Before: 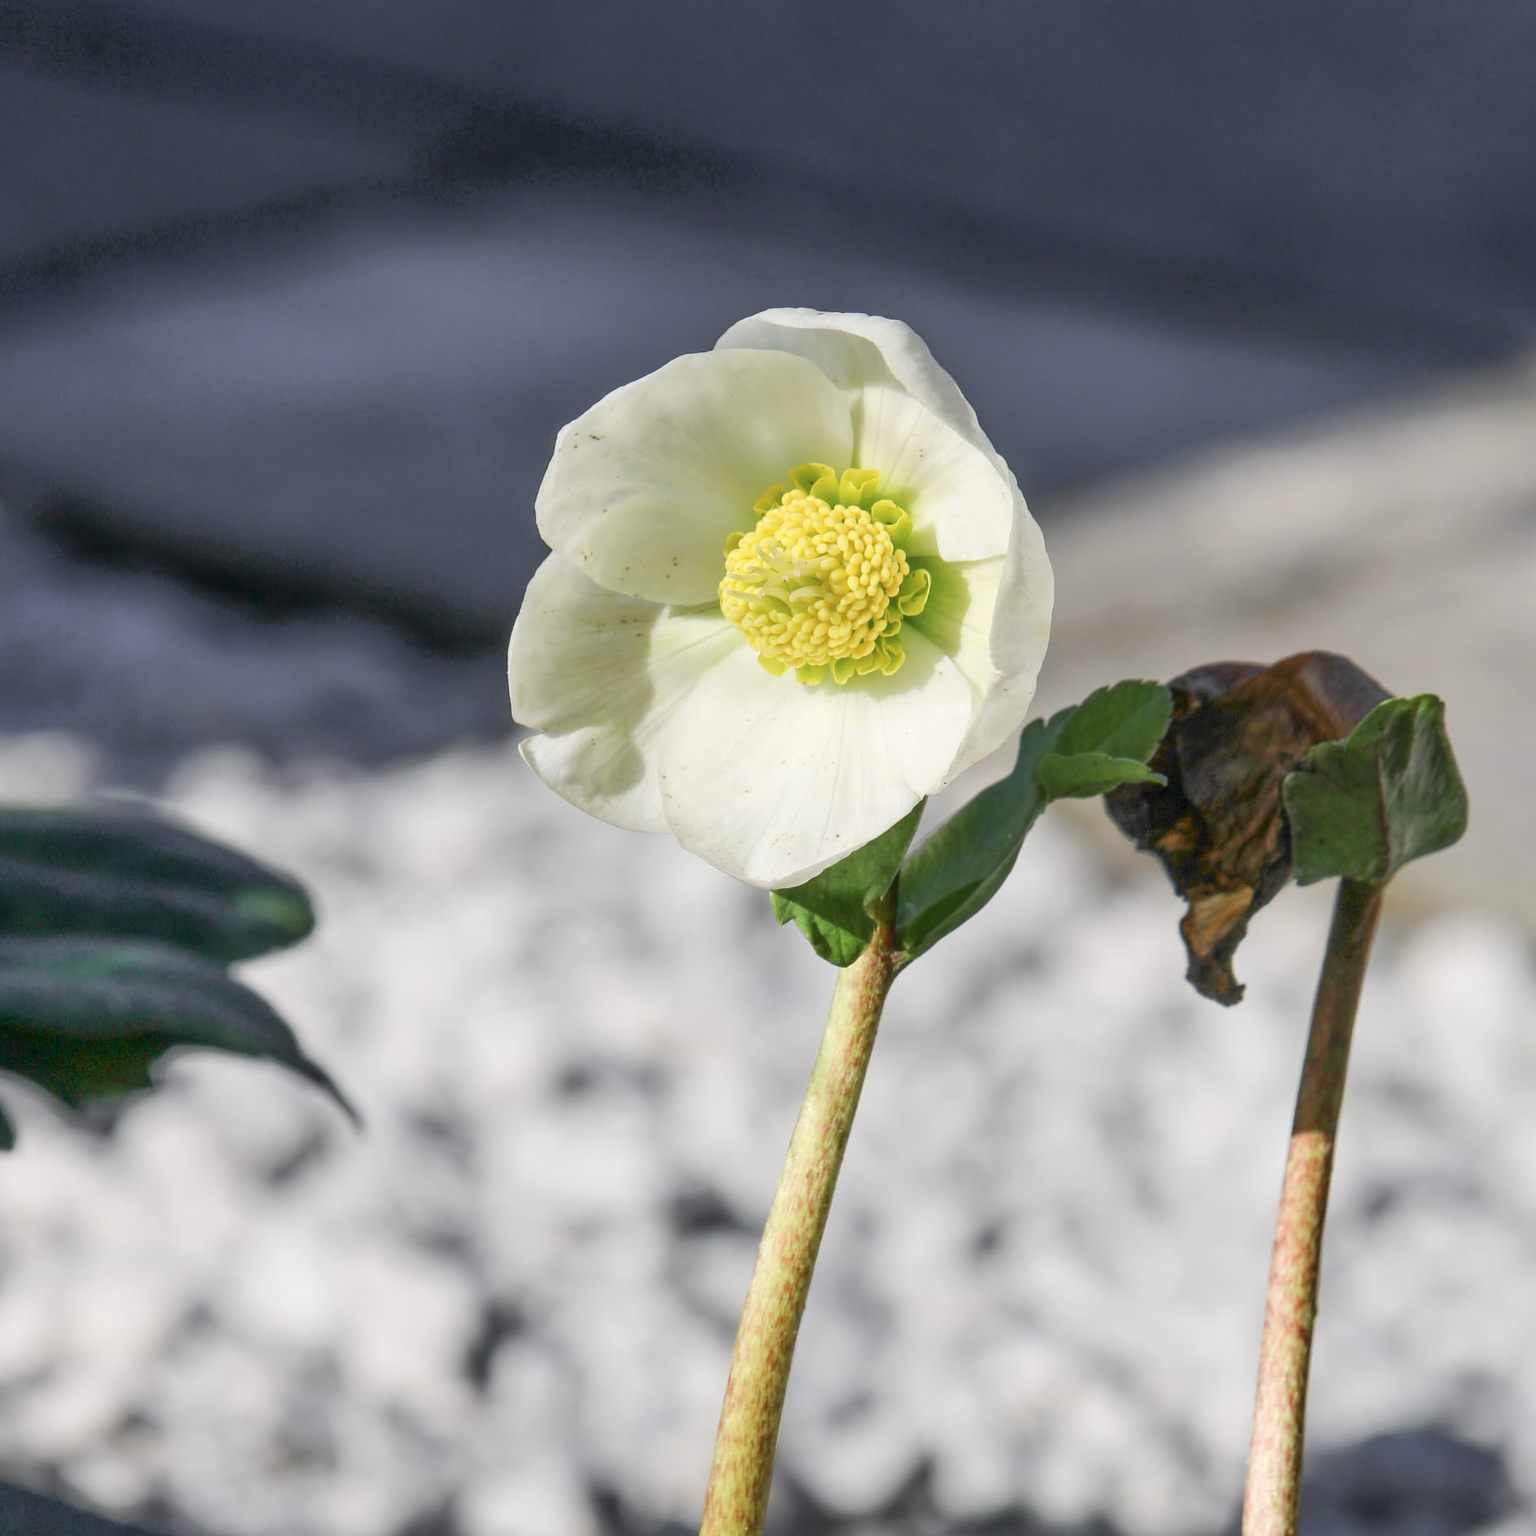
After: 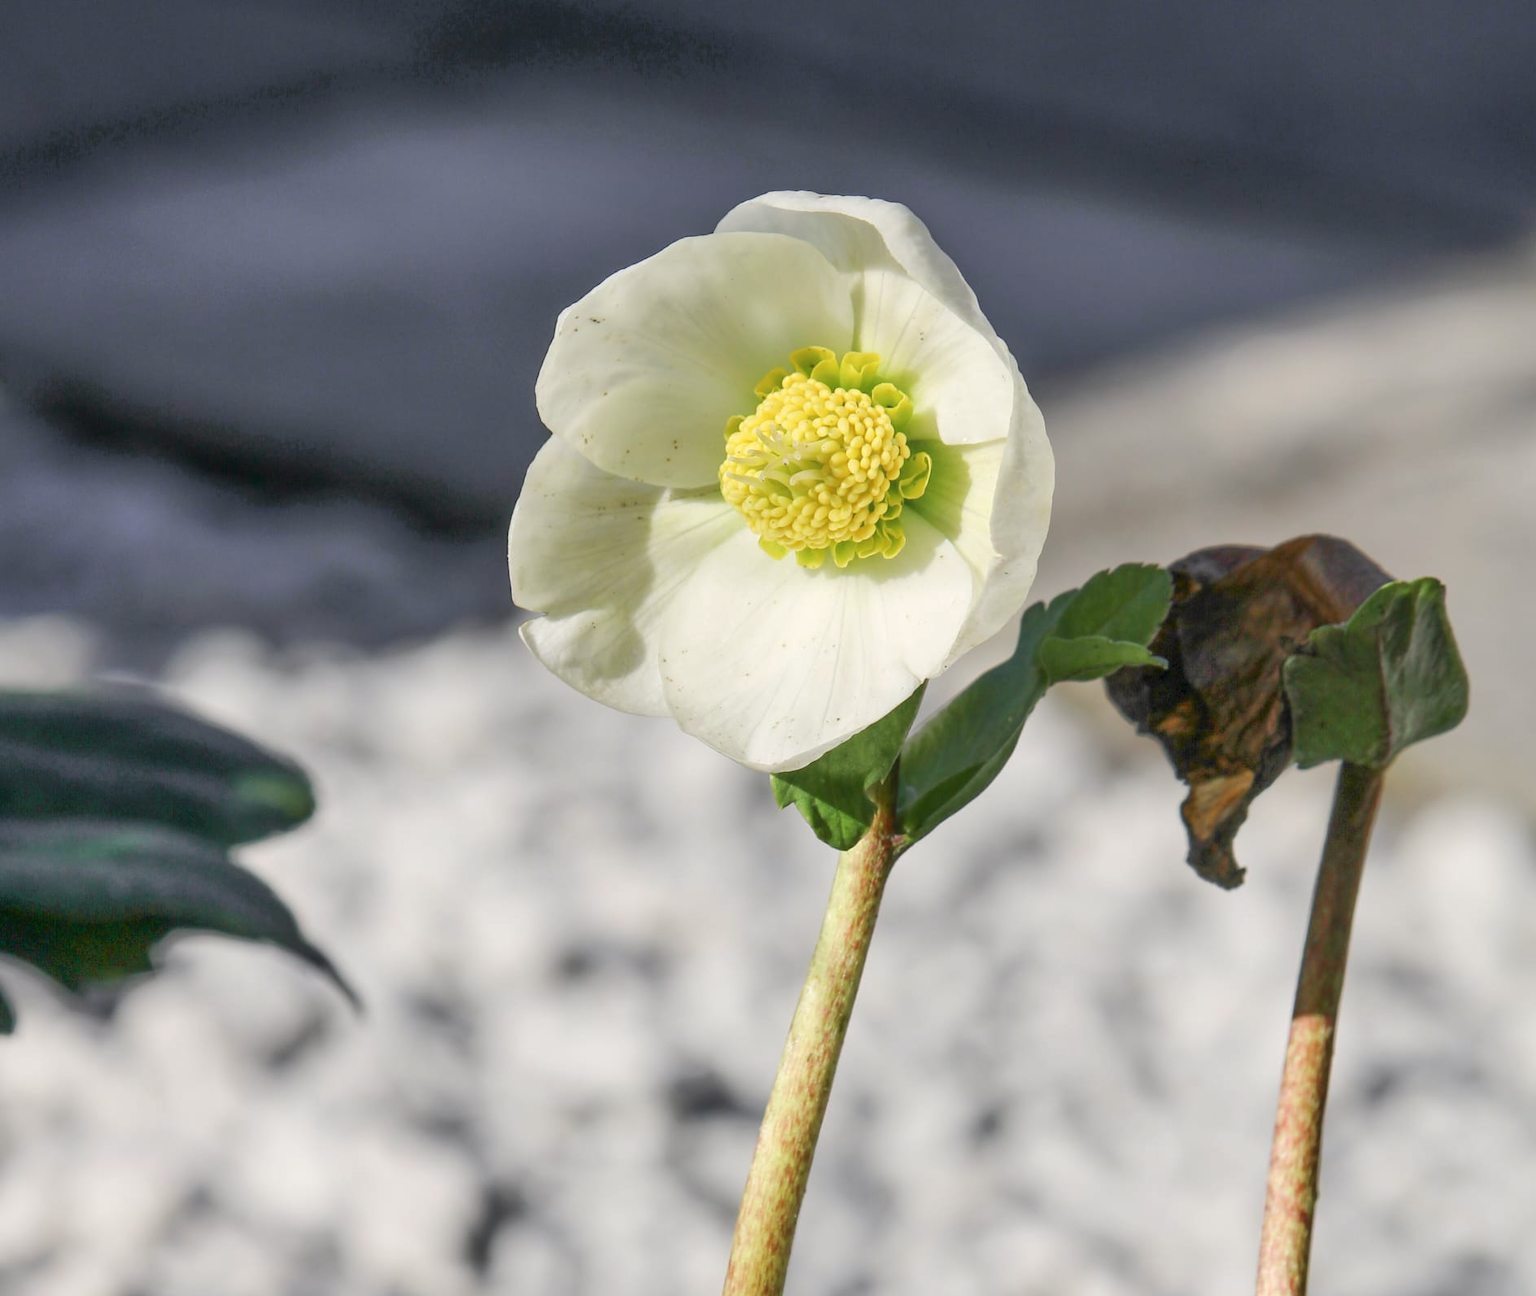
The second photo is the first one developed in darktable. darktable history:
shadows and highlights: shadows 25, highlights -25
tone equalizer: on, module defaults
crop: top 7.625%, bottom 8.027%
color calibration: x 0.342, y 0.356, temperature 5122 K
